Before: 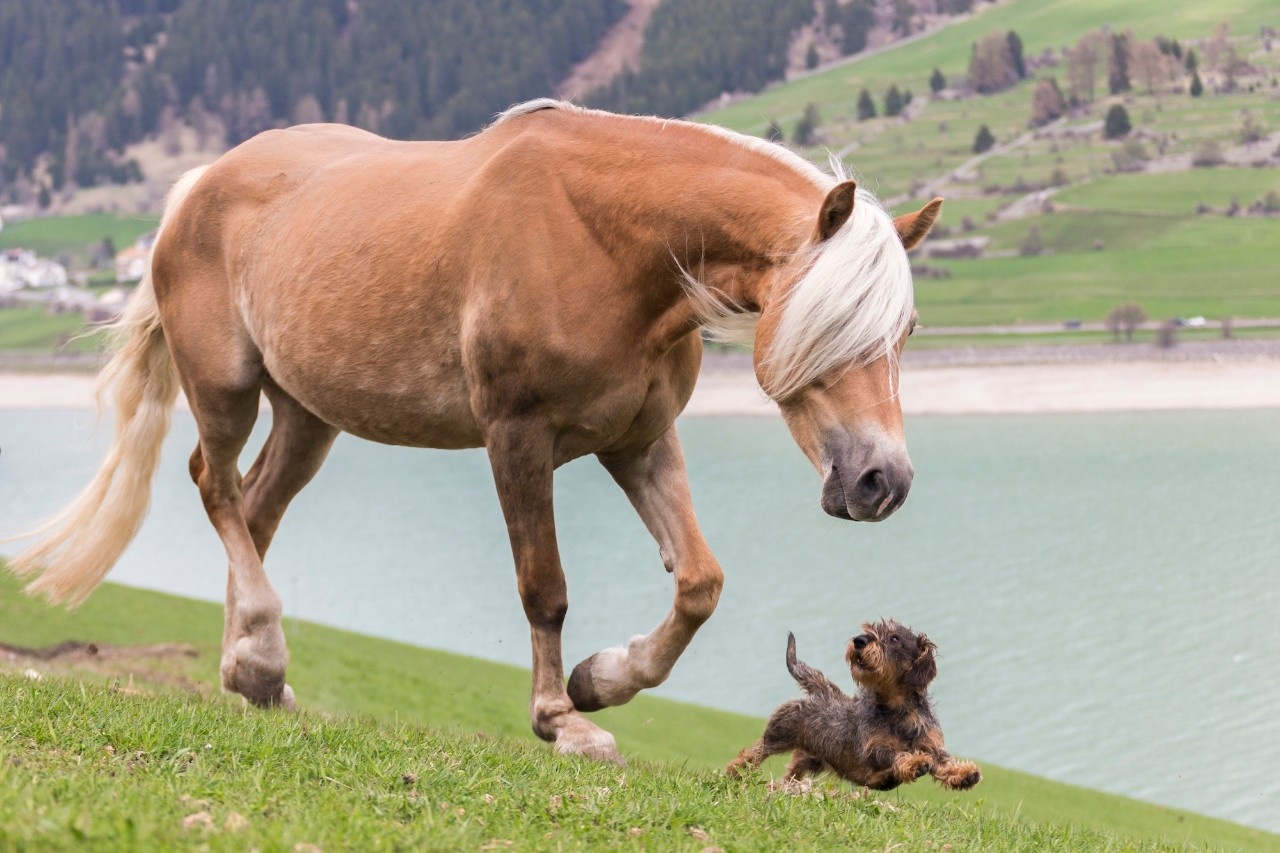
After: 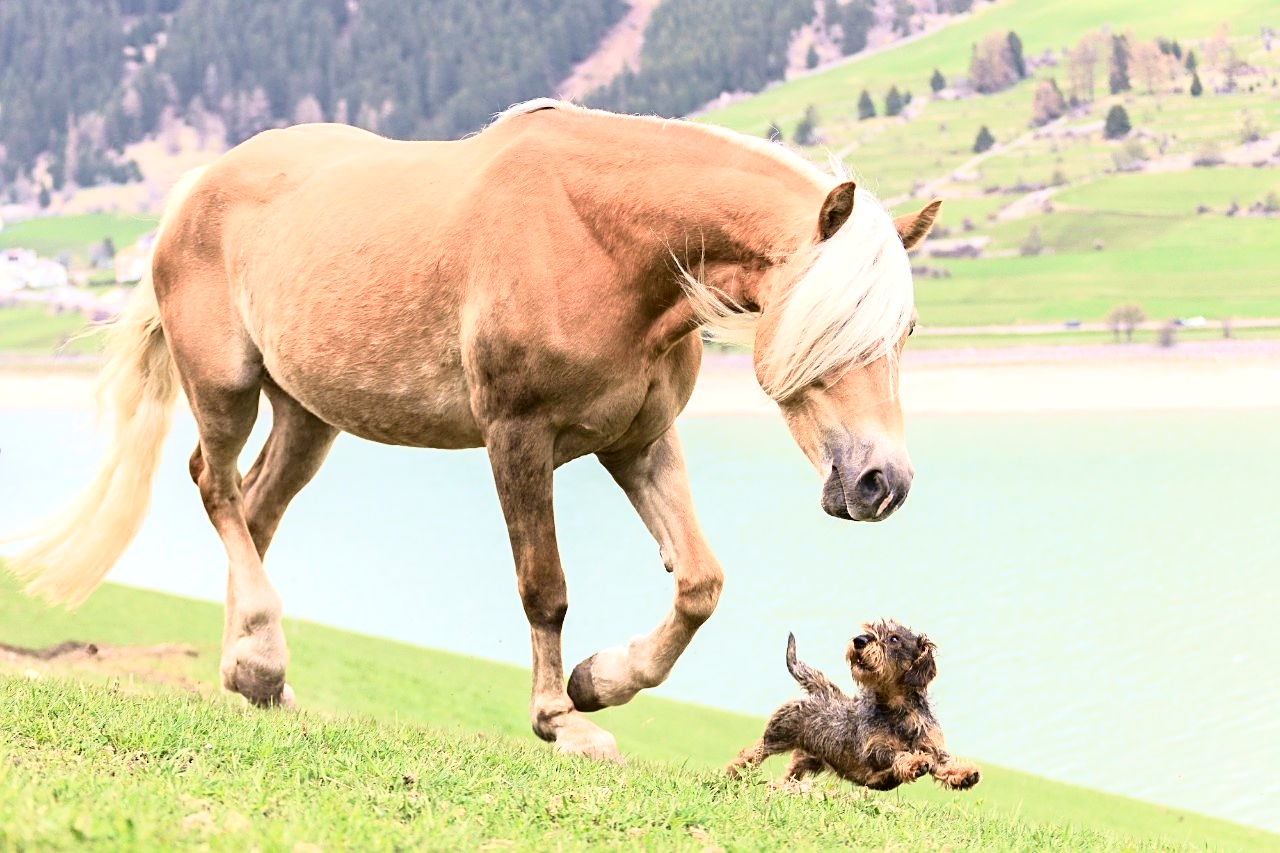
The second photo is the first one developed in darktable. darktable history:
exposure: exposure 0.6 EV, compensate highlight preservation false
sharpen: on, module defaults
tone curve: curves: ch0 [(0, 0.023) (0.087, 0.065) (0.184, 0.168) (0.45, 0.54) (0.57, 0.683) (0.706, 0.841) (0.877, 0.948) (1, 0.984)]; ch1 [(0, 0) (0.388, 0.369) (0.447, 0.447) (0.505, 0.5) (0.534, 0.535) (0.563, 0.563) (0.579, 0.59) (0.644, 0.663) (1, 1)]; ch2 [(0, 0) (0.301, 0.259) (0.385, 0.395) (0.492, 0.496) (0.518, 0.537) (0.583, 0.605) (0.673, 0.667) (1, 1)], color space Lab, independent channels, preserve colors none
